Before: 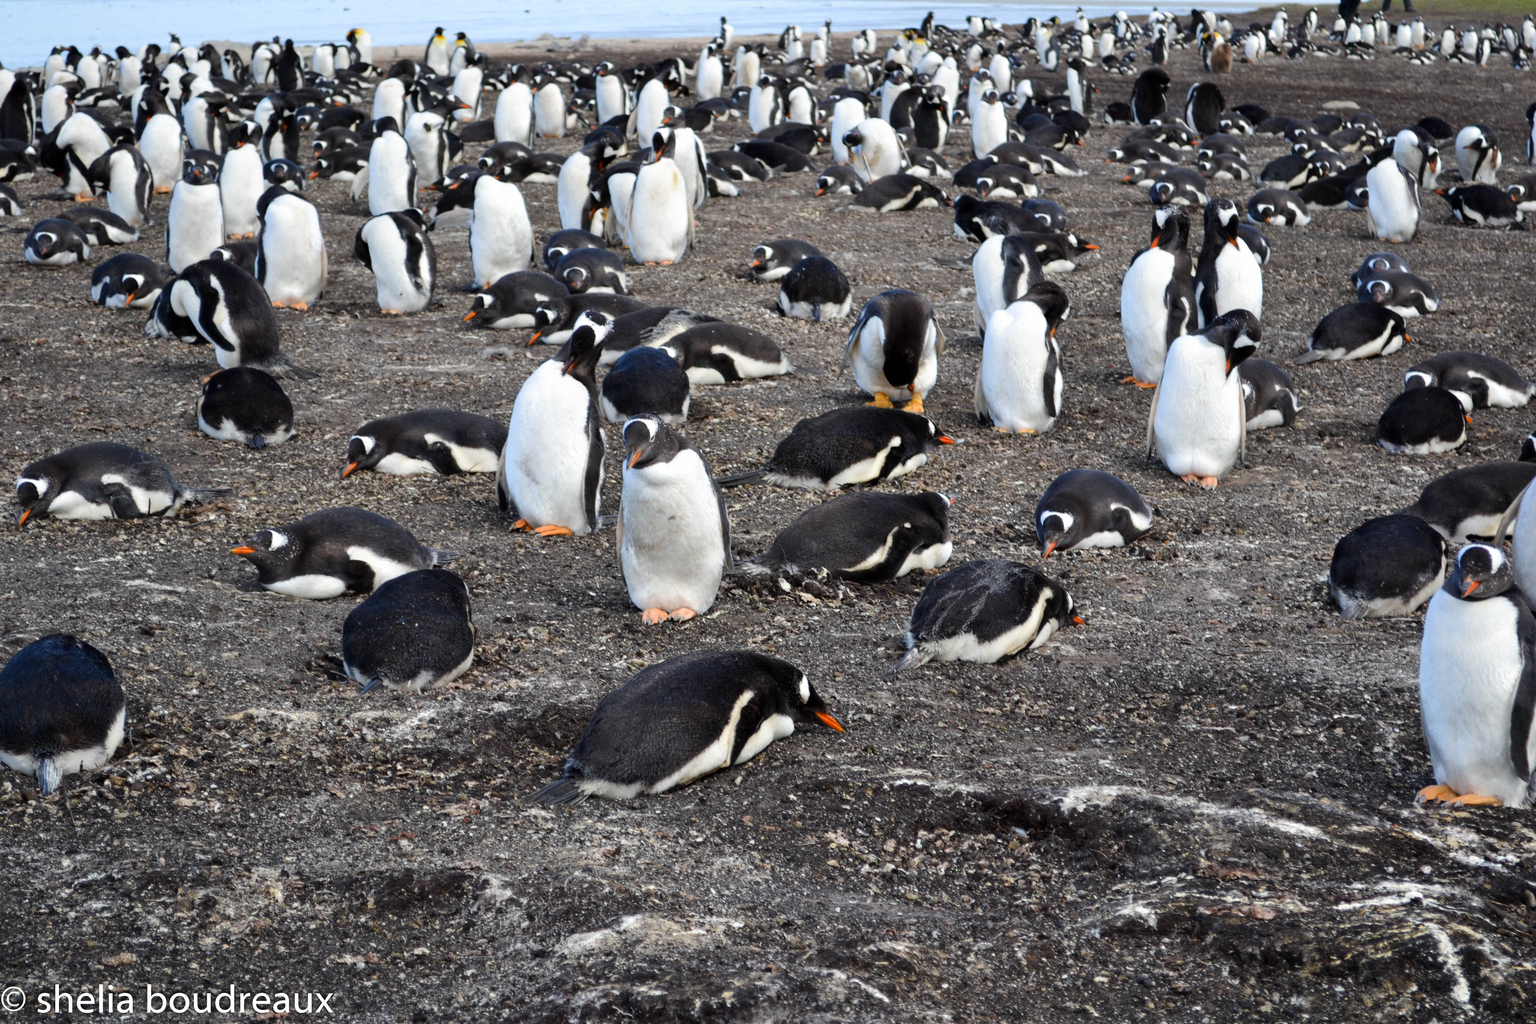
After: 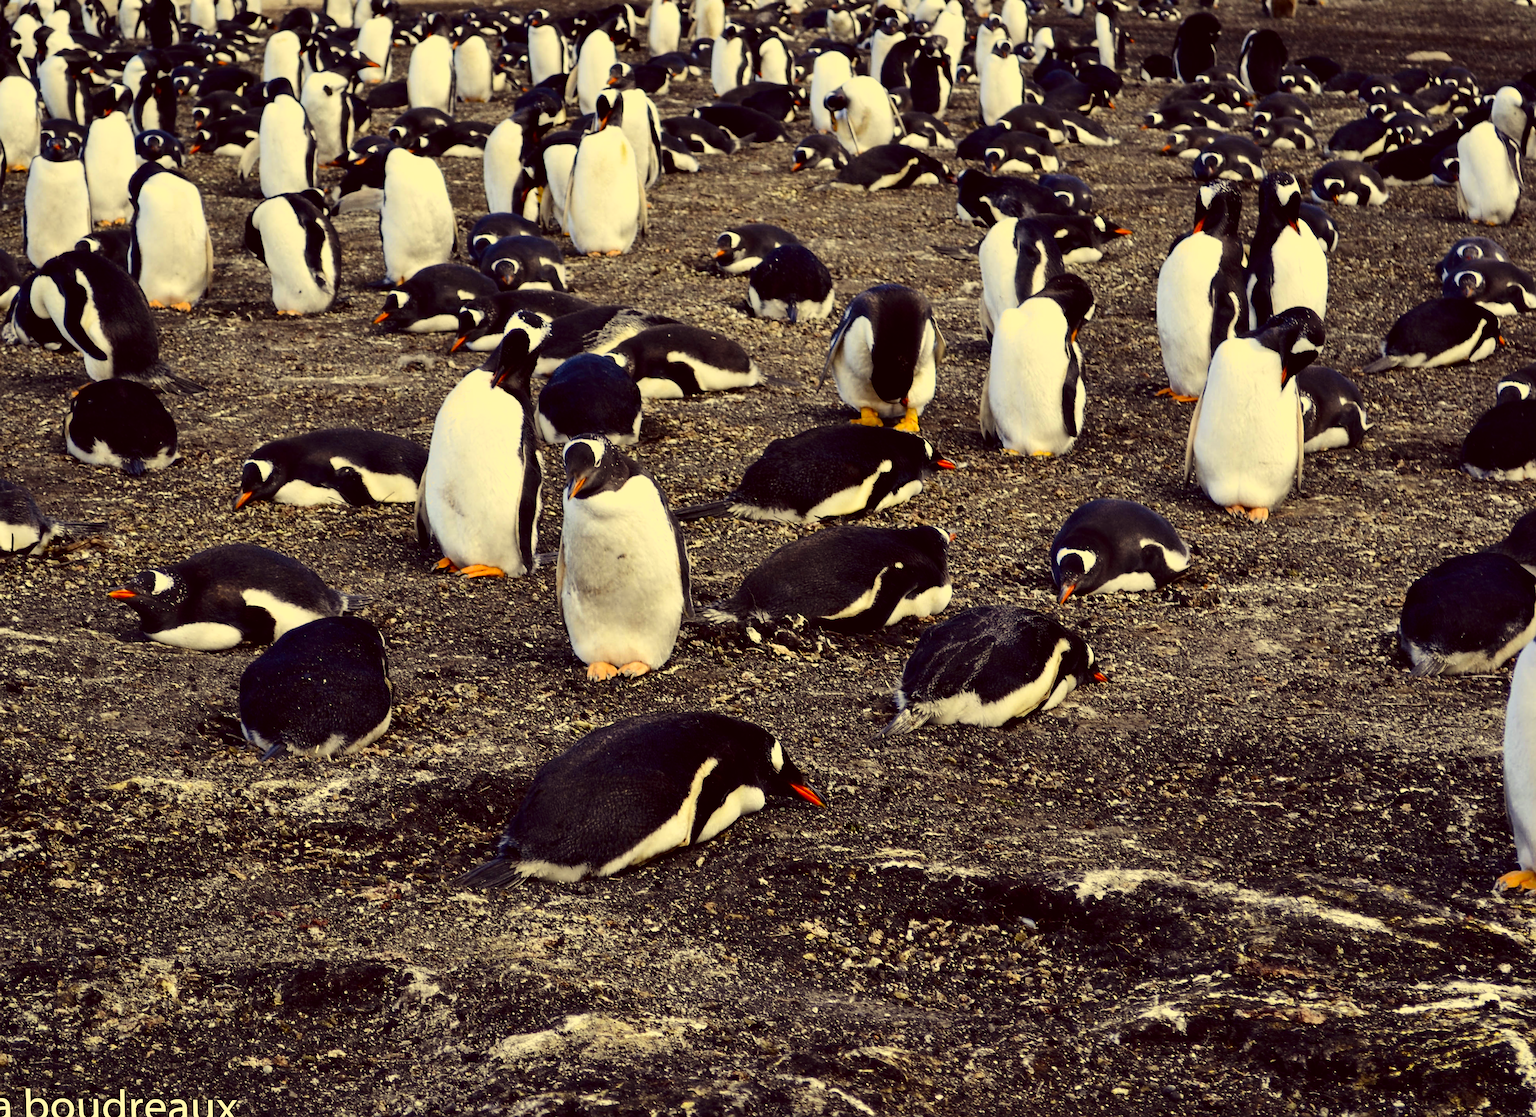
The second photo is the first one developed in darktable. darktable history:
contrast brightness saturation: contrast 0.21, brightness -0.11, saturation 0.21
crop: left 9.807%, top 6.259%, right 7.334%, bottom 2.177%
filmic rgb: middle gray luminance 18.42%, black relative exposure -11.45 EV, white relative exposure 2.55 EV, threshold 6 EV, target black luminance 0%, hardness 8.41, latitude 99%, contrast 1.084, shadows ↔ highlights balance 0.505%, add noise in highlights 0, preserve chrominance max RGB, color science v3 (2019), use custom middle-gray values true, iterations of high-quality reconstruction 0, contrast in highlights soft, enable highlight reconstruction true
rotate and perspective: lens shift (vertical) 0.048, lens shift (horizontal) -0.024, automatic cropping off
sharpen: on, module defaults
color correction: highlights a* -0.482, highlights b* 40, shadows a* 9.8, shadows b* -0.161
white balance: red 0.983, blue 1.036
